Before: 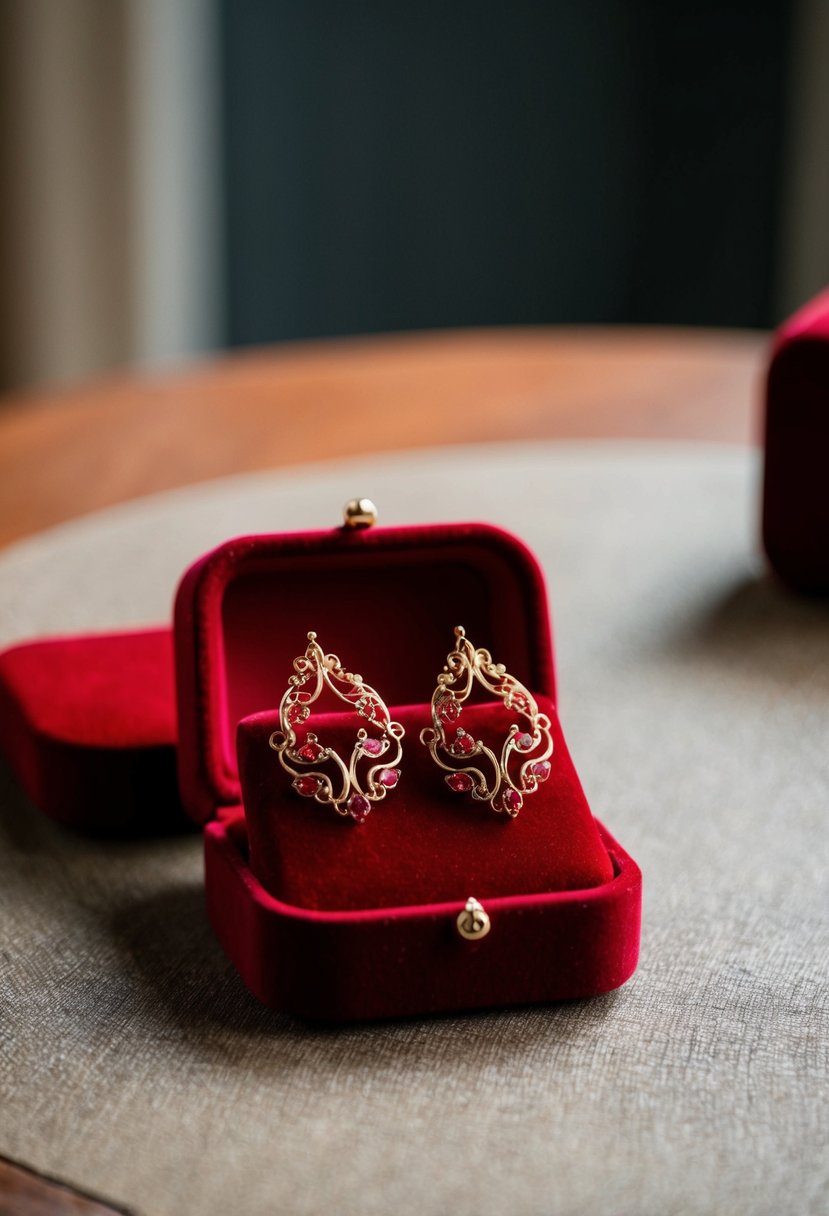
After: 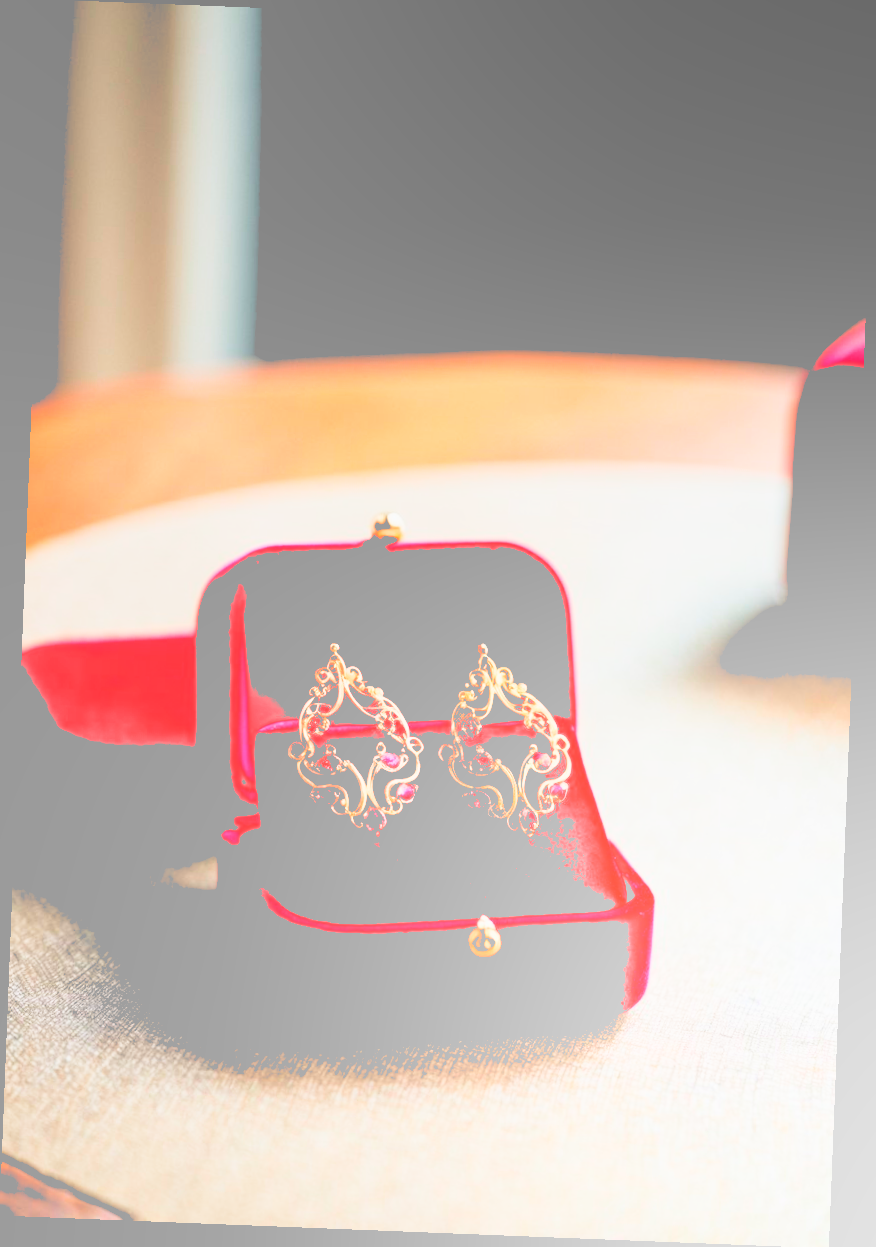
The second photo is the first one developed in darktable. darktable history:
rotate and perspective: rotation 2.27°, automatic cropping off
tone equalizer: -8 EV -0.75 EV, -7 EV -0.7 EV, -6 EV -0.6 EV, -5 EV -0.4 EV, -3 EV 0.4 EV, -2 EV 0.6 EV, -1 EV 0.7 EV, +0 EV 0.75 EV, edges refinement/feathering 500, mask exposure compensation -1.57 EV, preserve details no
exposure: black level correction 0.011, exposure -0.478 EV, compensate highlight preservation false
bloom: size 85%, threshold 5%, strength 85%
levels: levels [0.072, 0.414, 0.976]
sigmoid: contrast 1.7, skew -0.2, preserve hue 0%, red attenuation 0.1, red rotation 0.035, green attenuation 0.1, green rotation -0.017, blue attenuation 0.15, blue rotation -0.052, base primaries Rec2020
